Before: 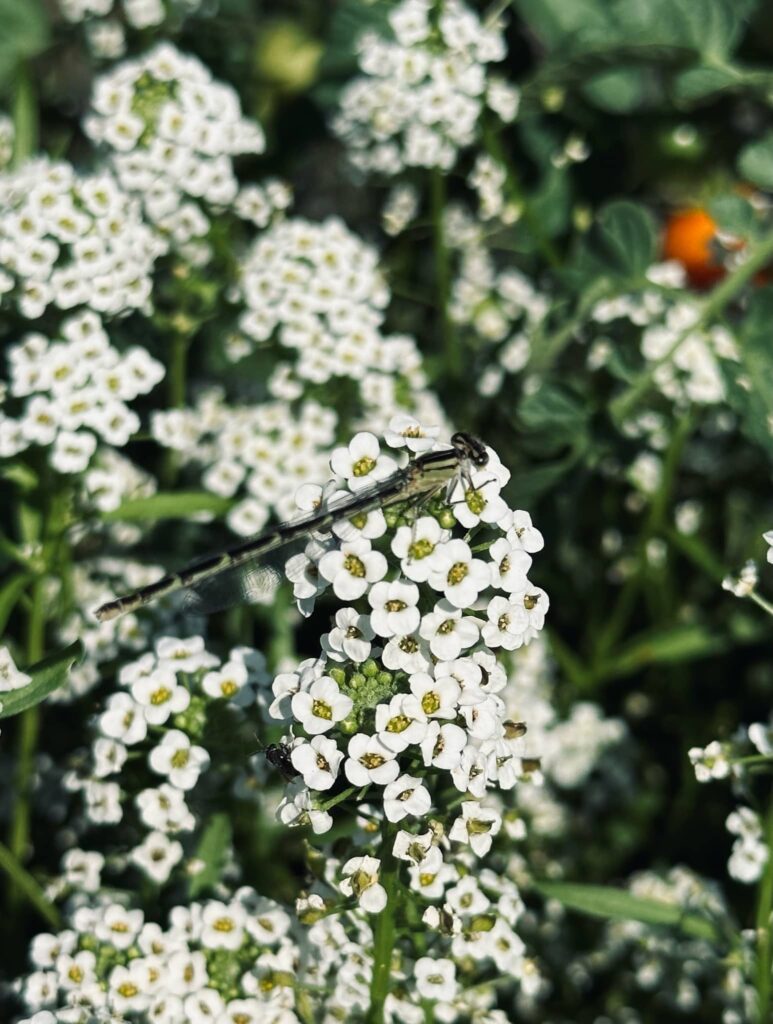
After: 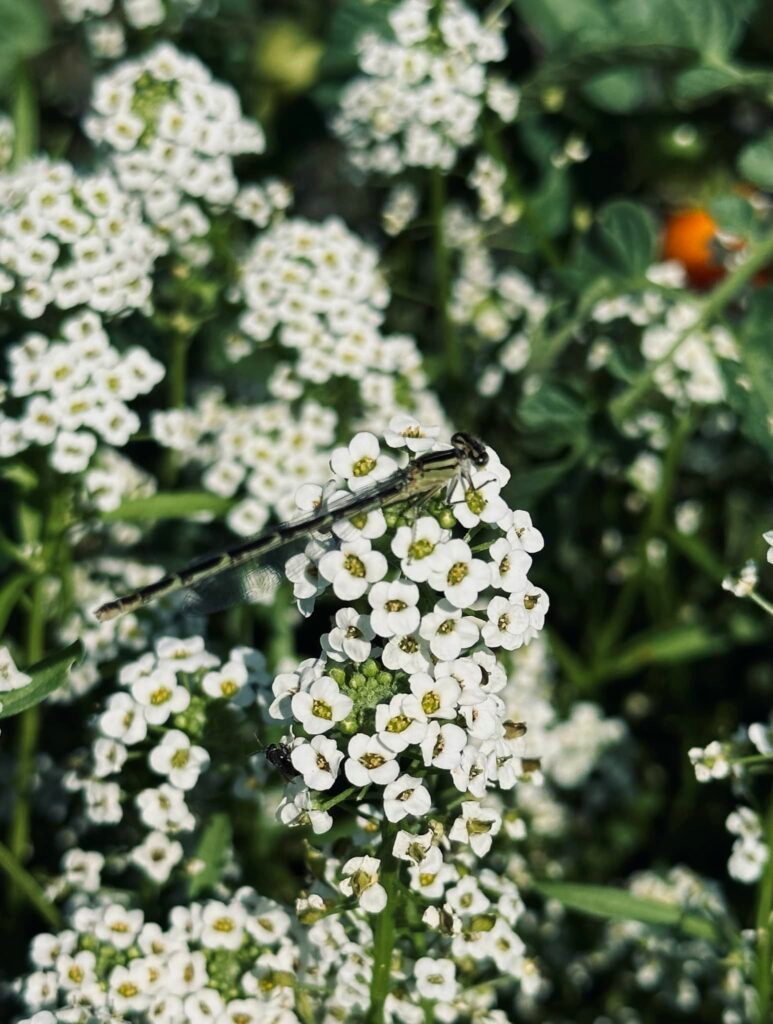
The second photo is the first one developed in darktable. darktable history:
exposure: black level correction 0.001, exposure -0.121 EV, compensate highlight preservation false
velvia: strength 15.56%
